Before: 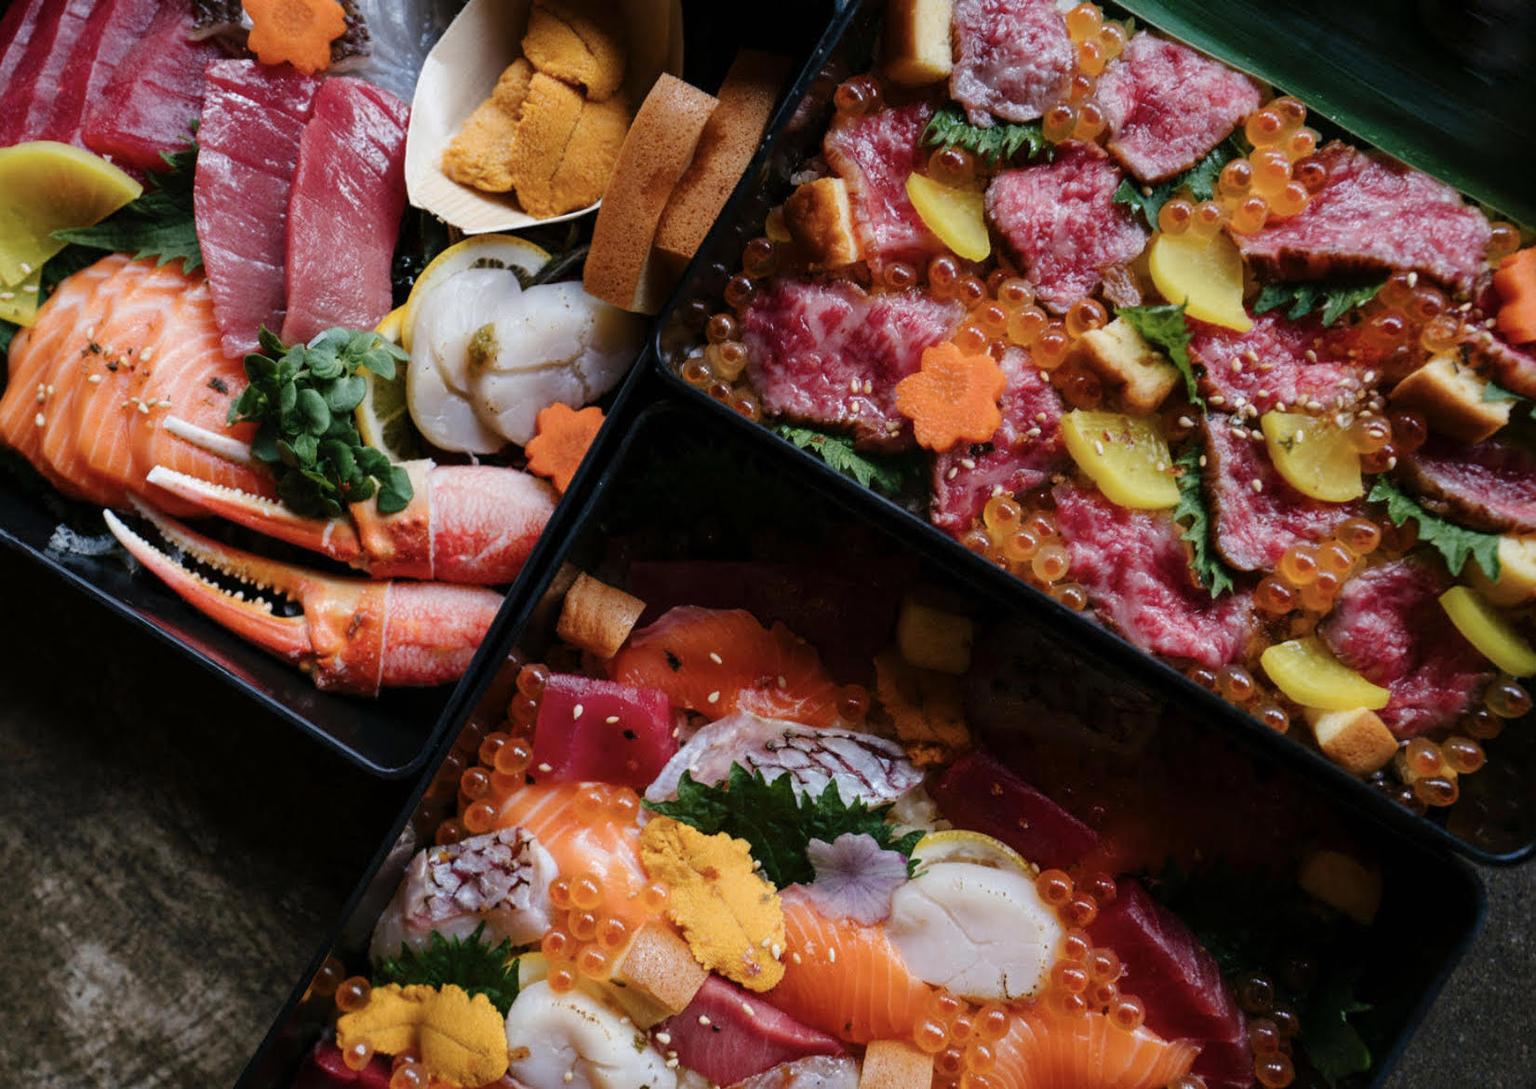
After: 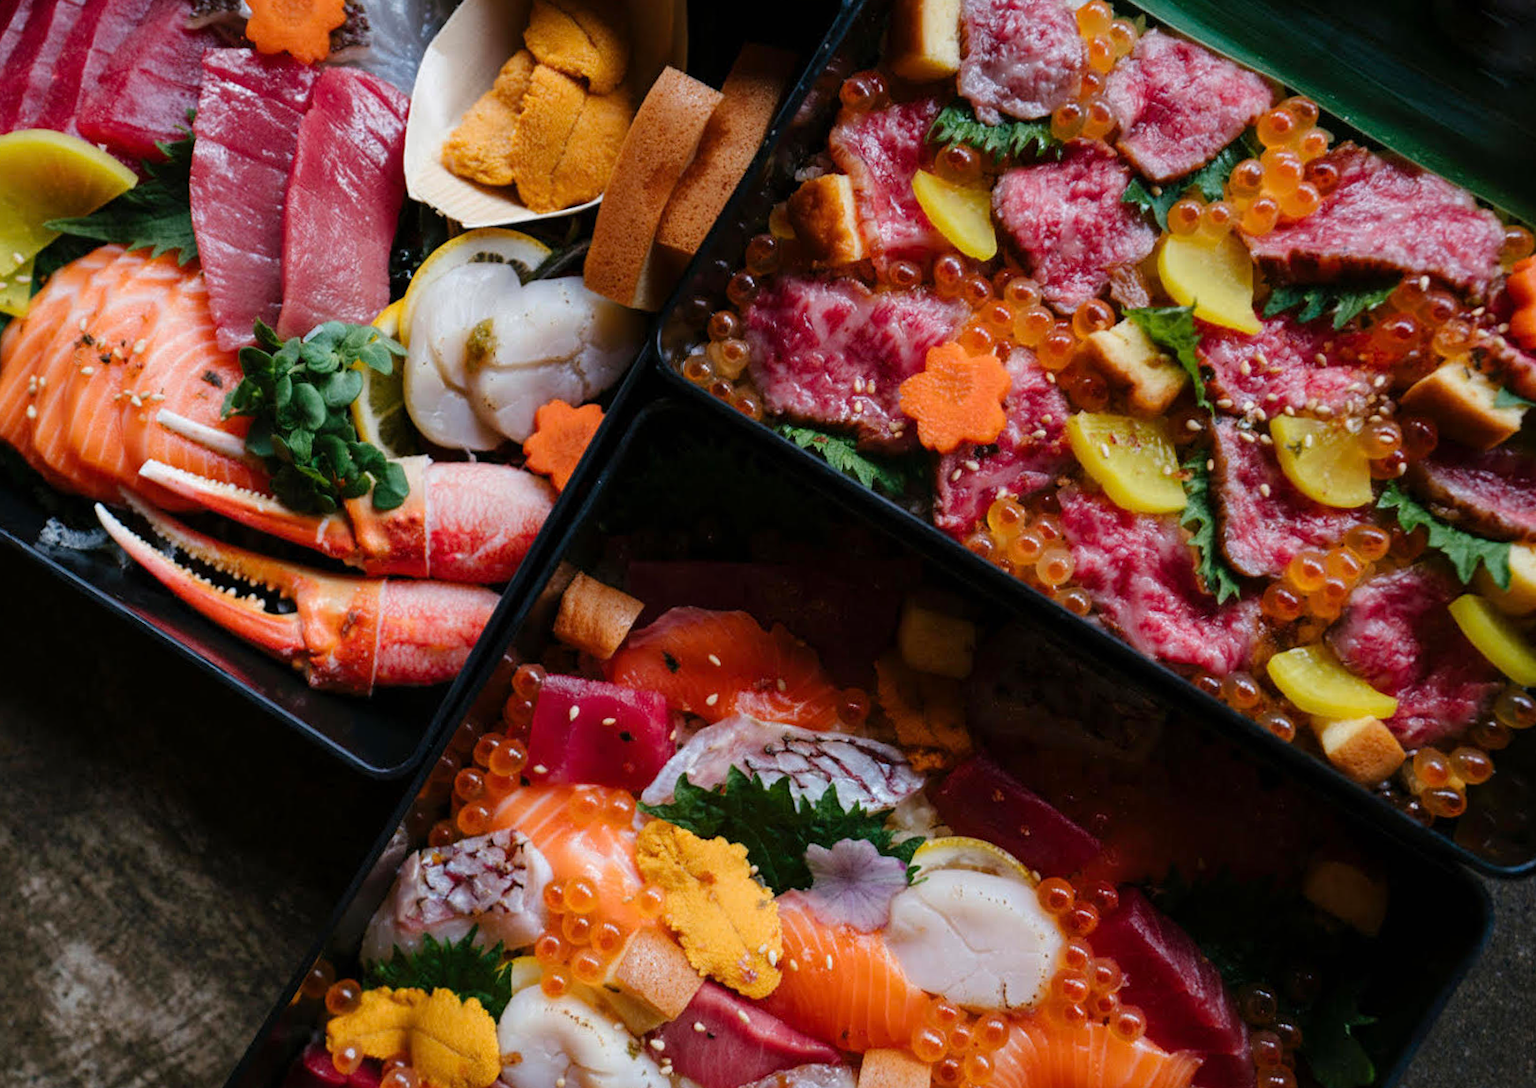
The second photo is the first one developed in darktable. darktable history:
crop and rotate: angle -0.554°
